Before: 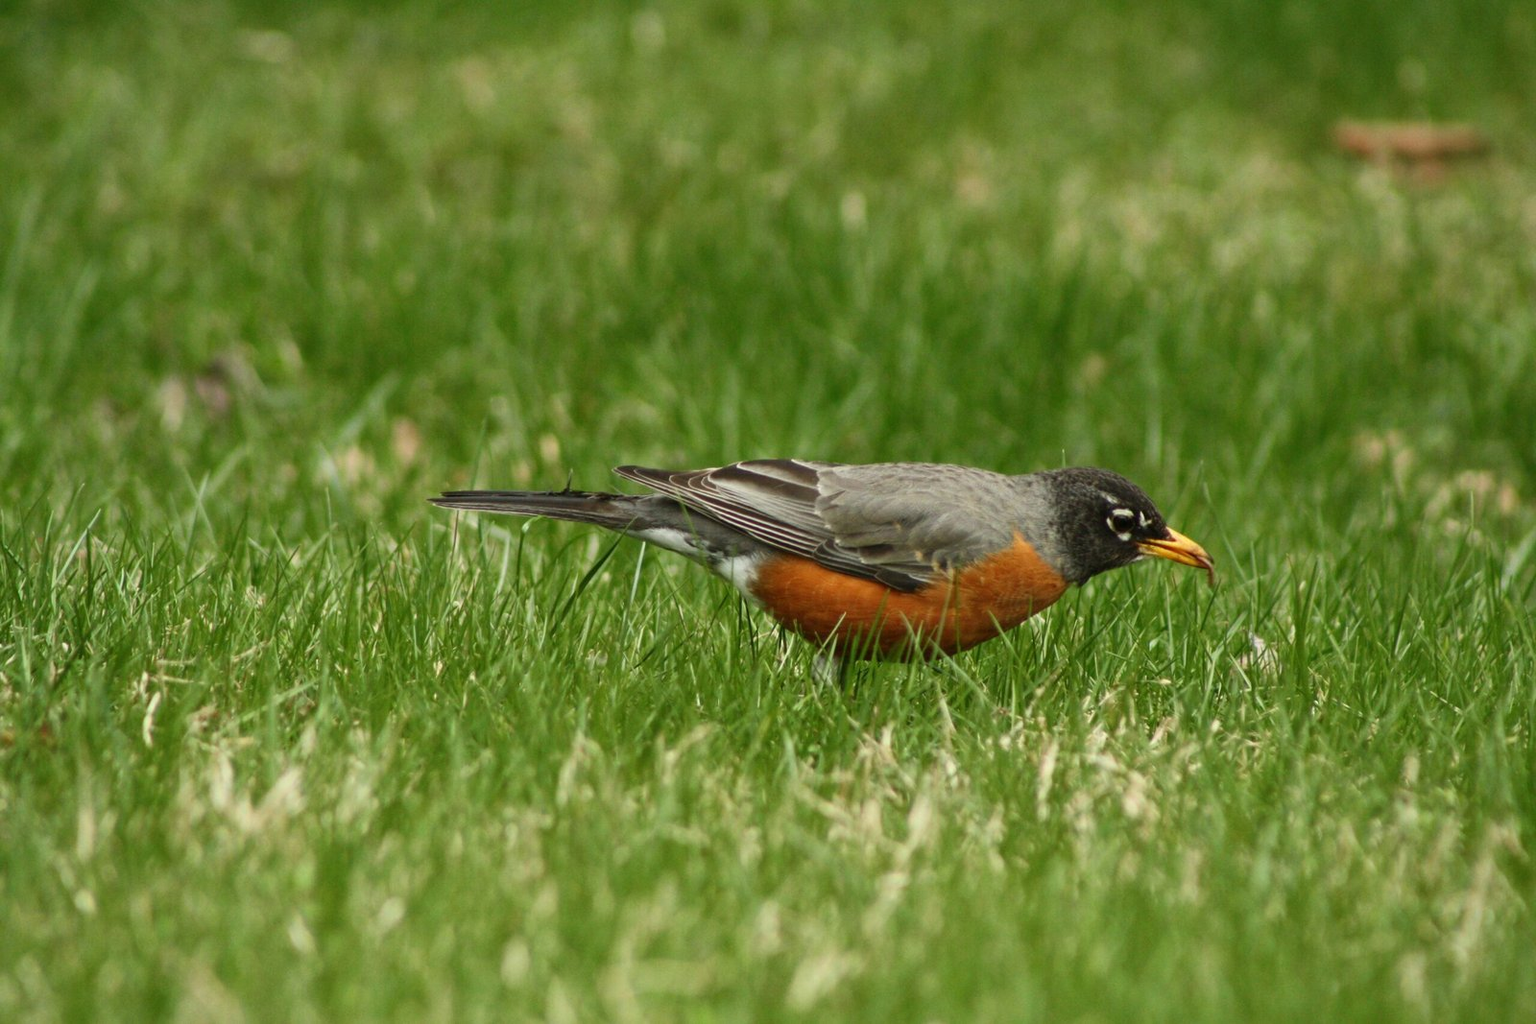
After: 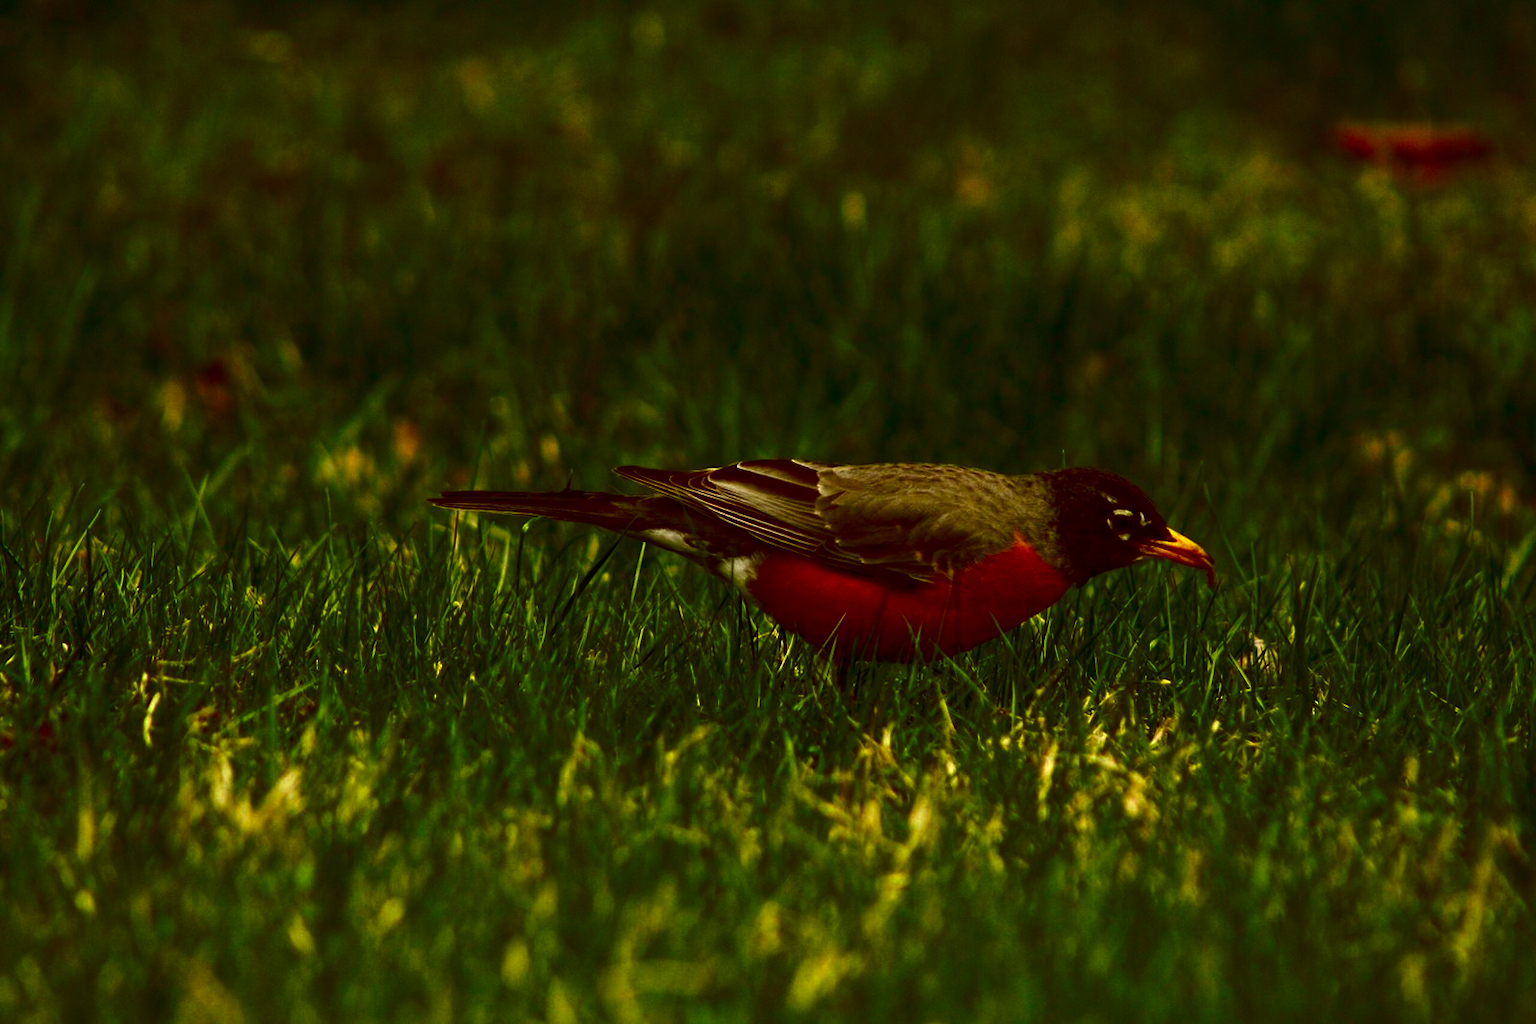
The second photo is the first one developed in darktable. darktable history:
local contrast: highlights 106%, shadows 100%, detail 119%, midtone range 0.2
exposure: exposure 0.203 EV, compensate exposure bias true, compensate highlight preservation false
contrast brightness saturation: brightness -0.989, saturation 0.99
color correction: highlights a* 10.25, highlights b* 9.71, shadows a* 8.58, shadows b* 8.14, saturation 0.81
color balance rgb: power › chroma 2.509%, power › hue 69.51°, perceptual saturation grading › global saturation 10.22%
